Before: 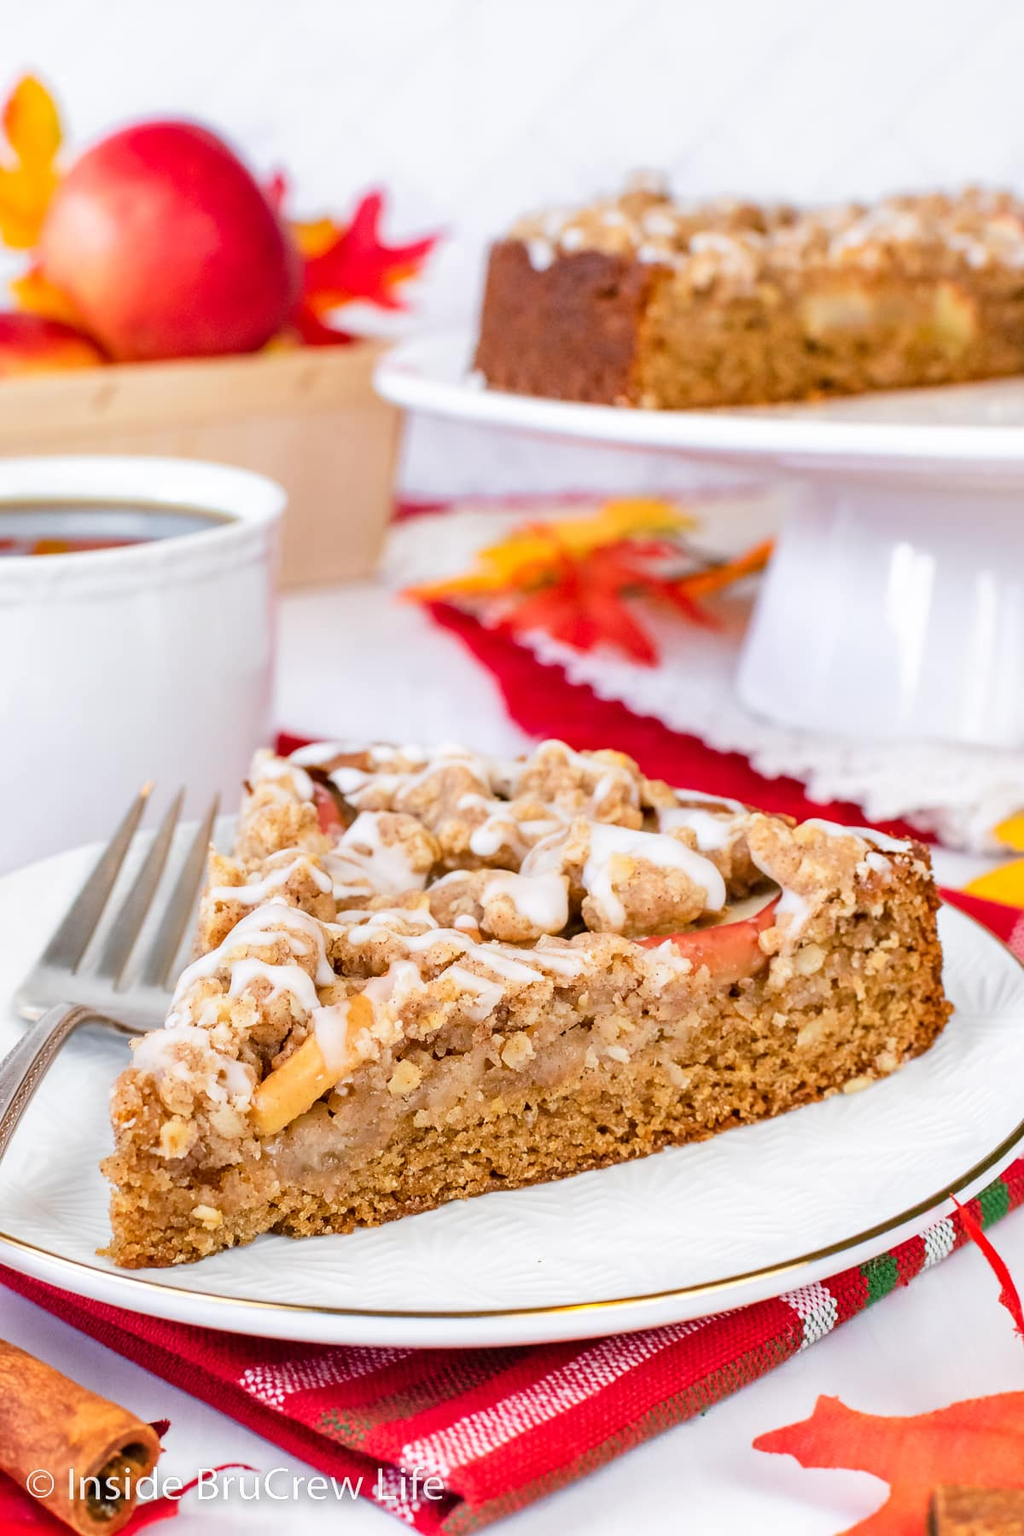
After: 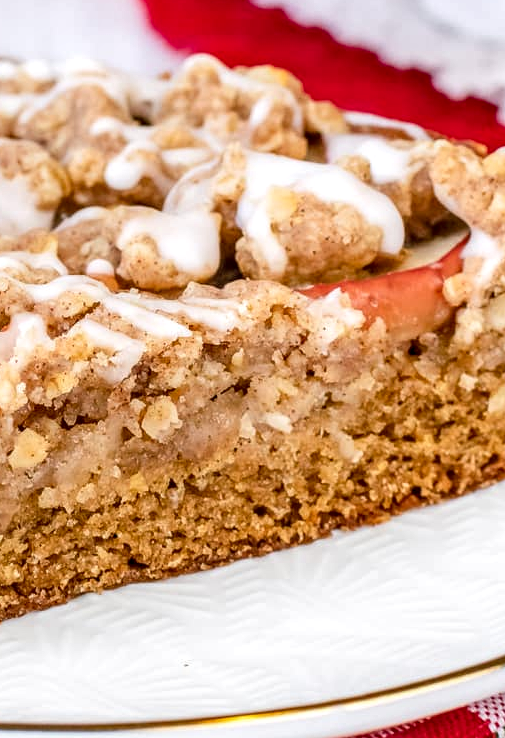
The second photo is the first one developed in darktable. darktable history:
local contrast: detail 142%
crop: left 37.221%, top 45.169%, right 20.63%, bottom 13.777%
